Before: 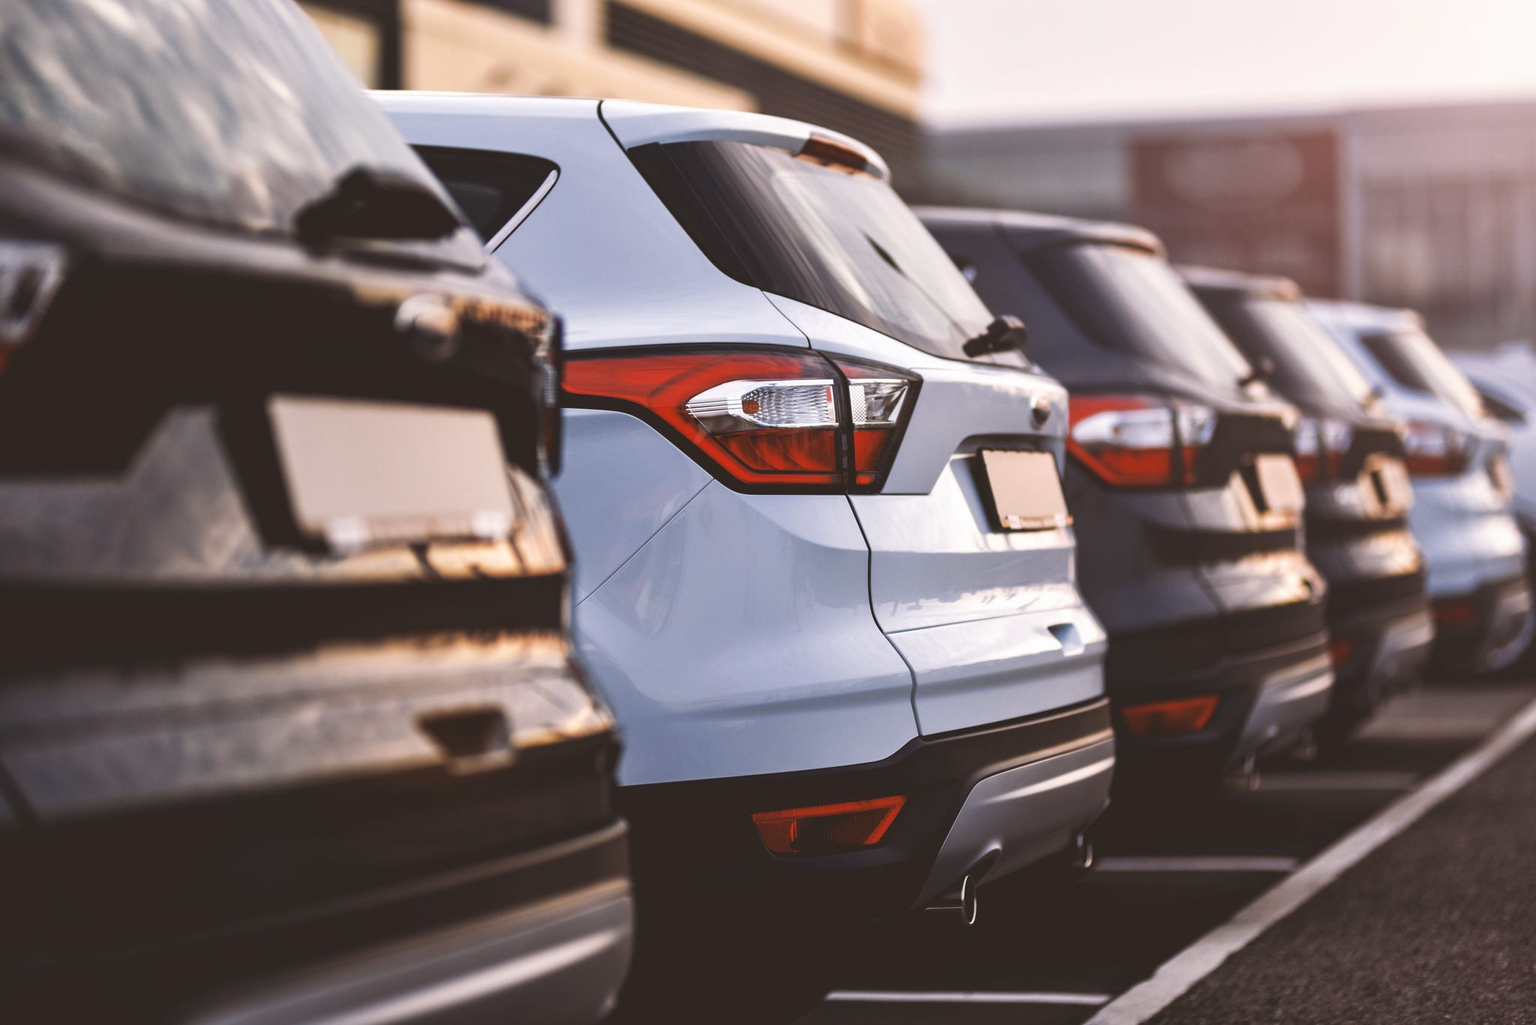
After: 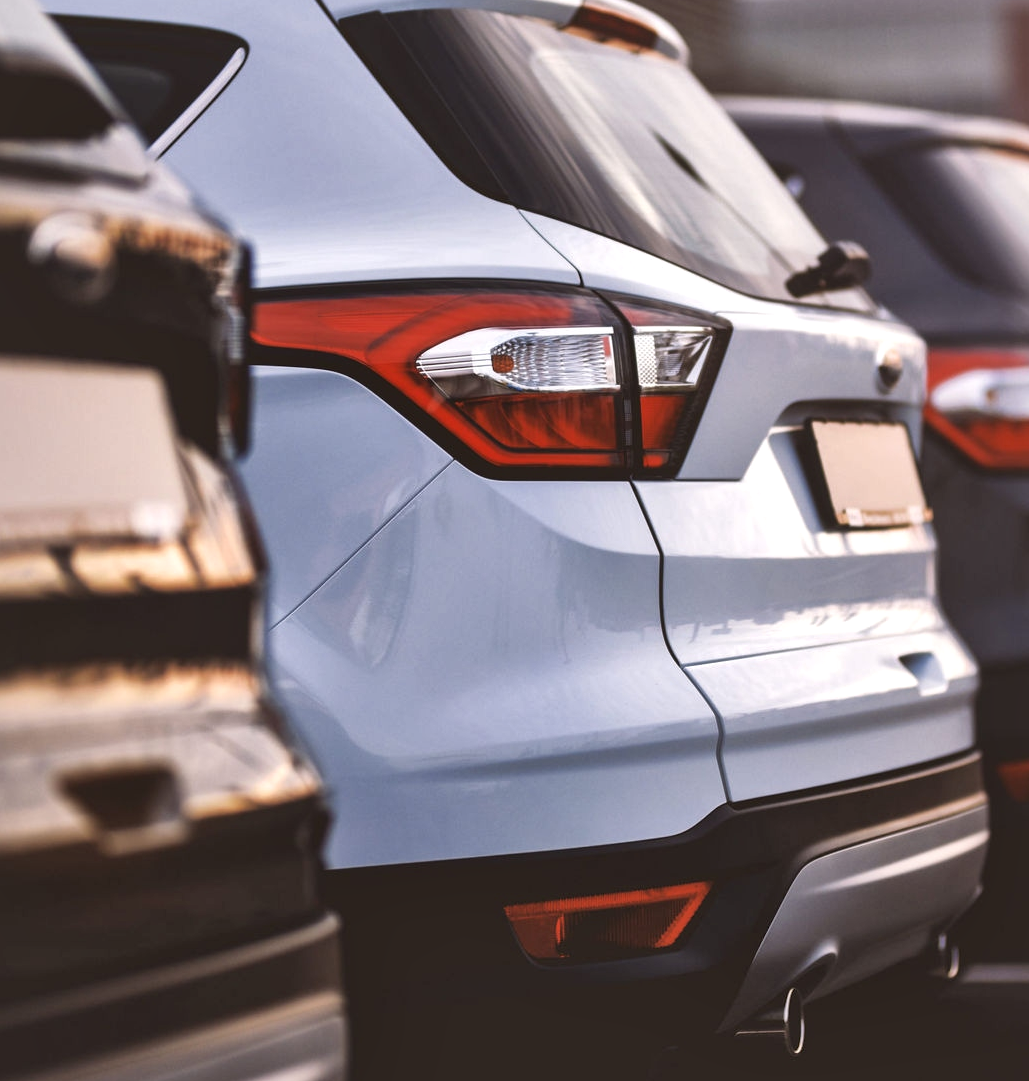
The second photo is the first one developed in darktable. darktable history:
local contrast: mode bilateral grid, contrast 20, coarseness 50, detail 149%, midtone range 0.2
crop and rotate: angle 0.02°, left 24.335%, top 13.134%, right 25.387%, bottom 7.688%
